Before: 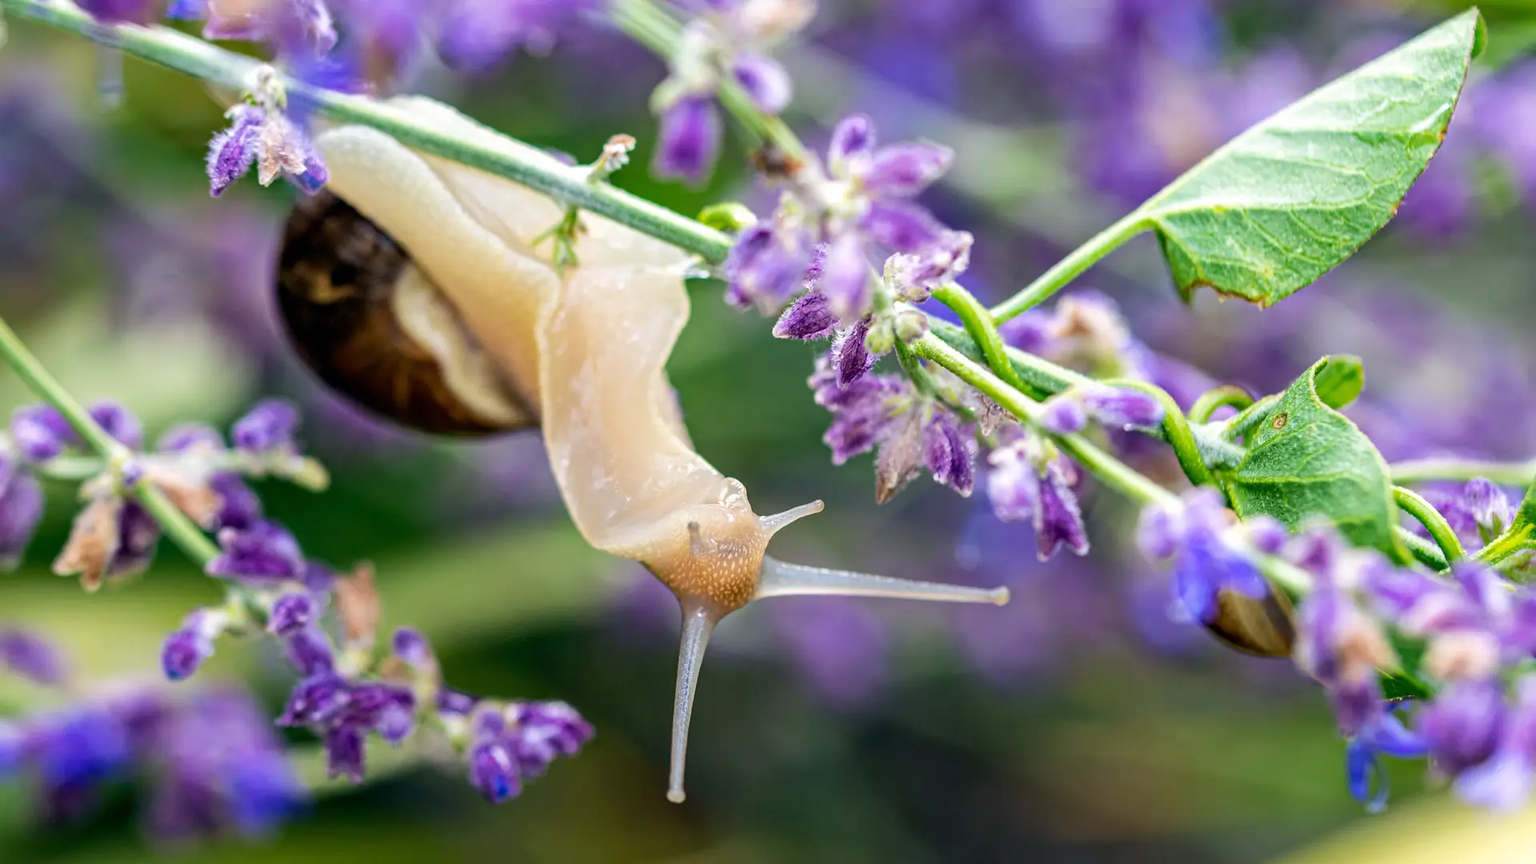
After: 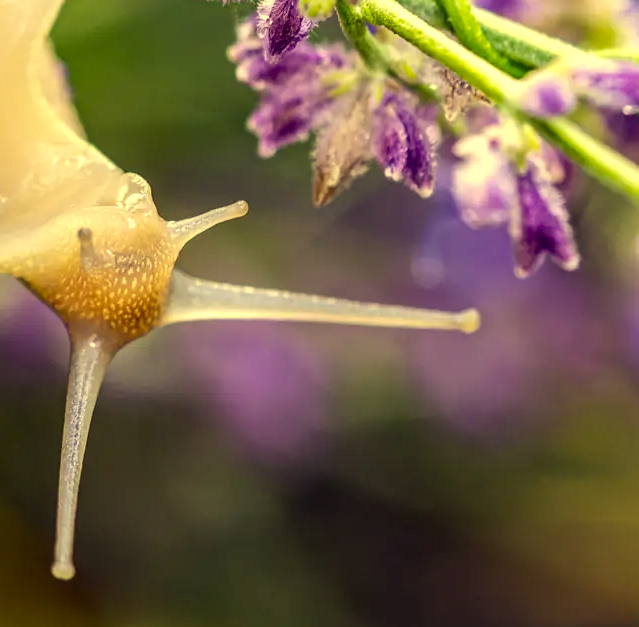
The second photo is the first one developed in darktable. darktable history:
contrast brightness saturation: saturation -0.06
local contrast: highlights 89%, shadows 79%
crop: left 40.759%, top 39.261%, right 25.908%, bottom 2.632%
color correction: highlights a* -0.363, highlights b* 39.6, shadows a* 9.69, shadows b* -0.869
